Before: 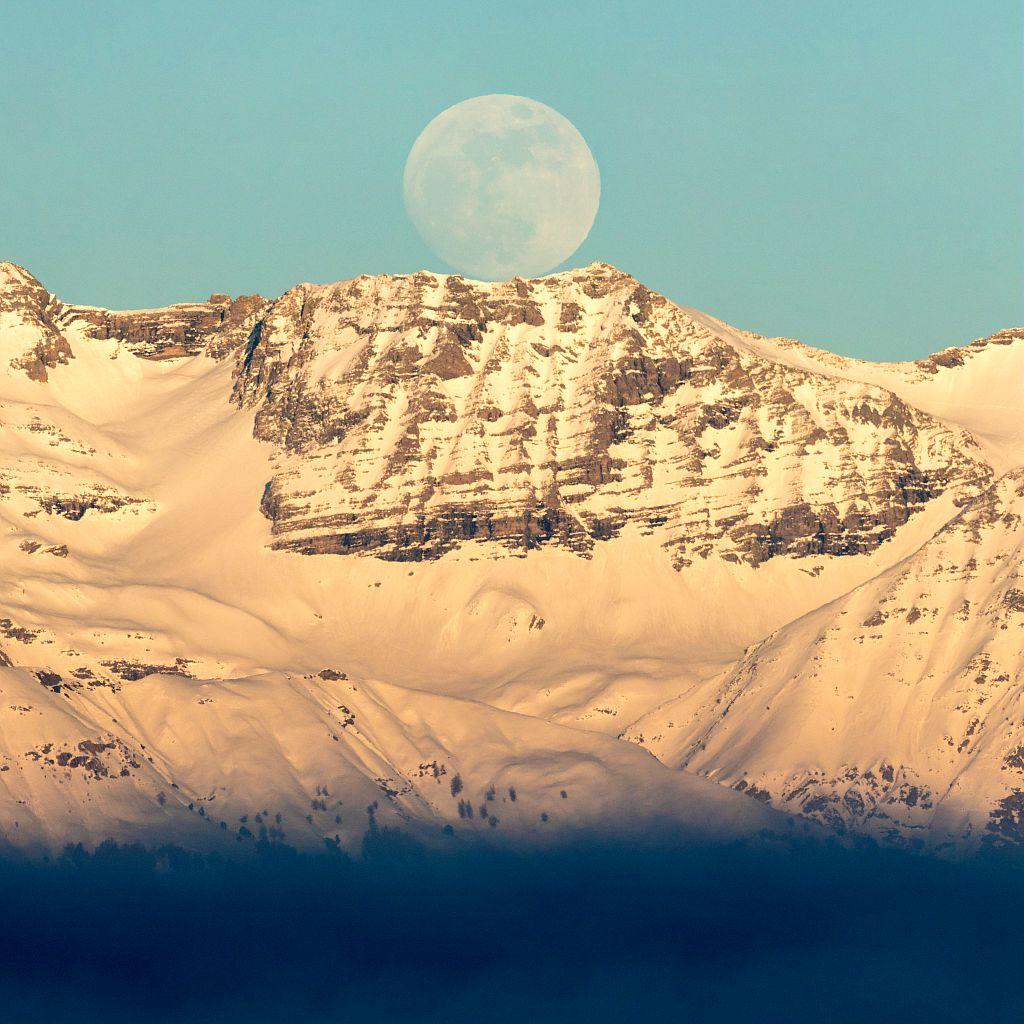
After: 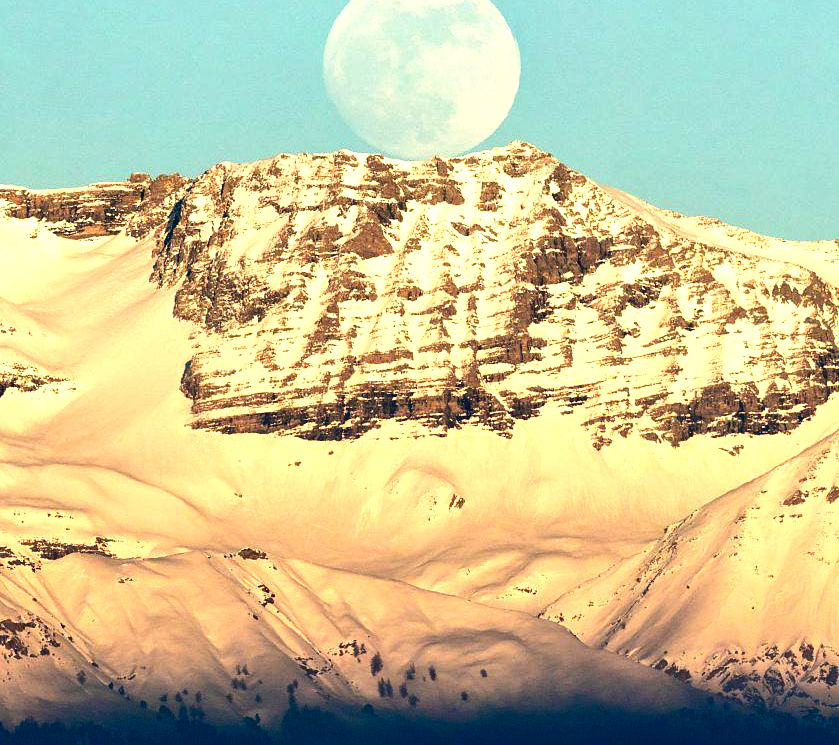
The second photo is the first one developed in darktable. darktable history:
contrast brightness saturation: contrast 0.13, brightness -0.24, saturation 0.14
crop: left 7.856%, top 11.836%, right 10.12%, bottom 15.387%
exposure: exposure 0.661 EV, compensate highlight preservation false
local contrast: mode bilateral grid, contrast 20, coarseness 50, detail 120%, midtone range 0.2
